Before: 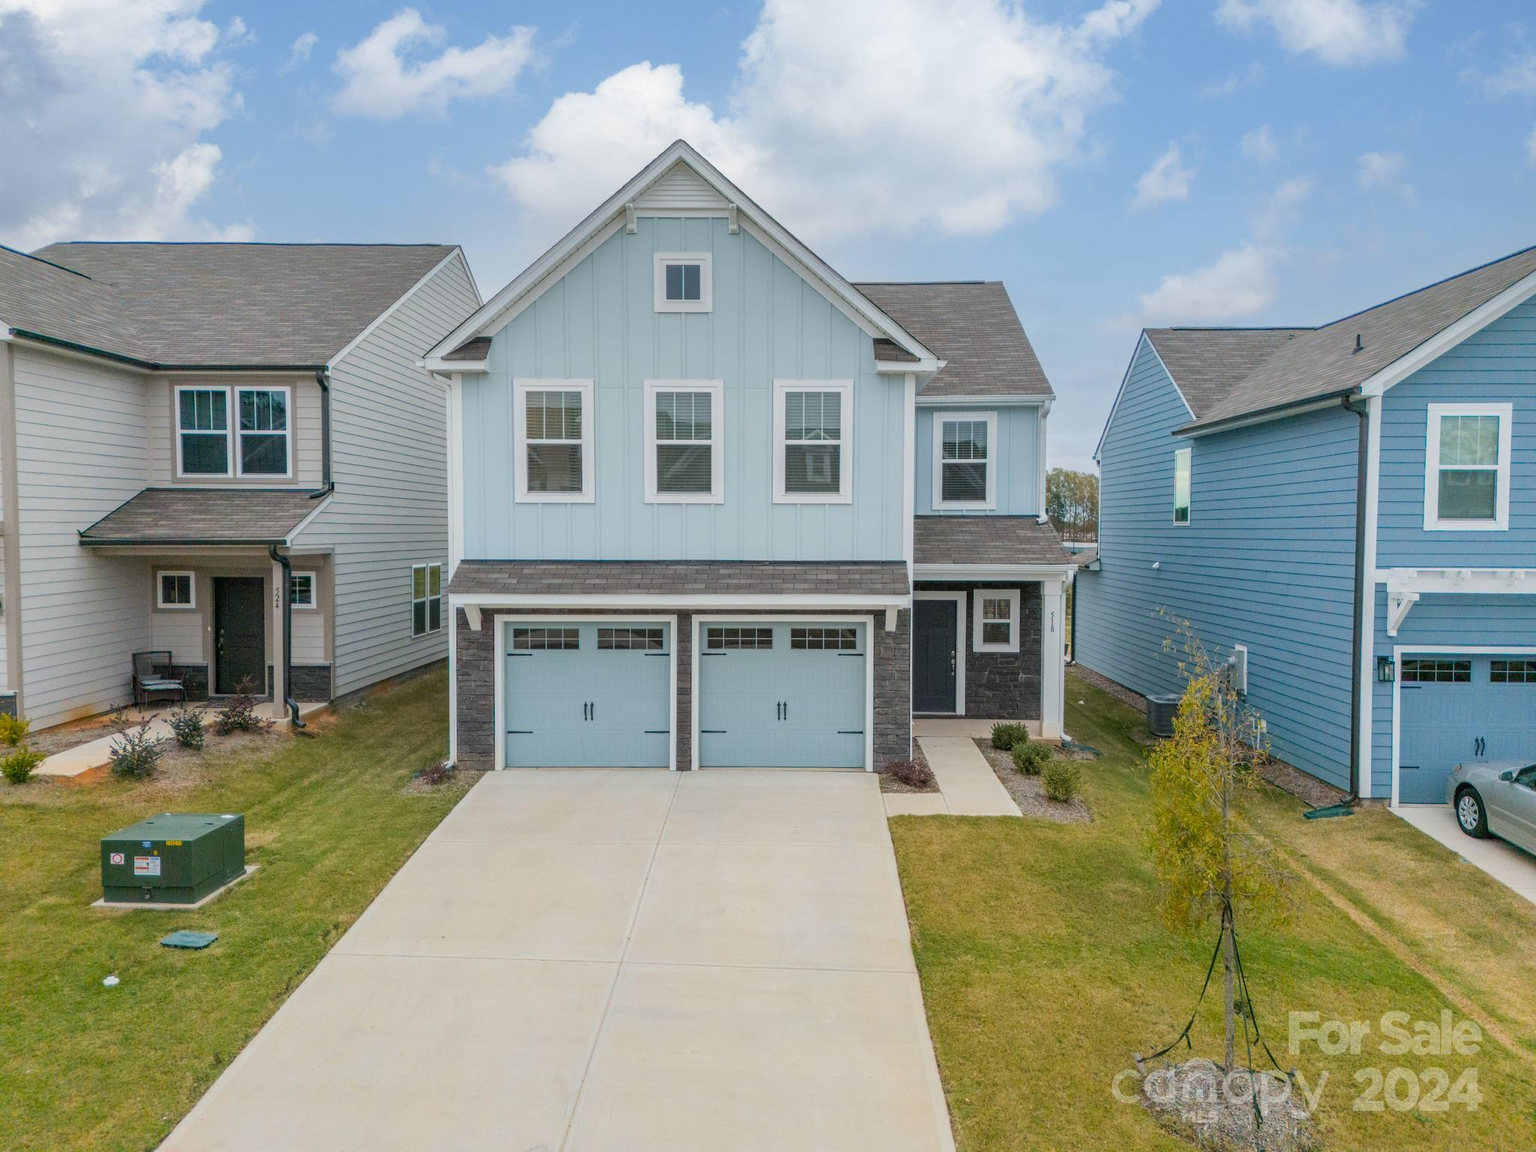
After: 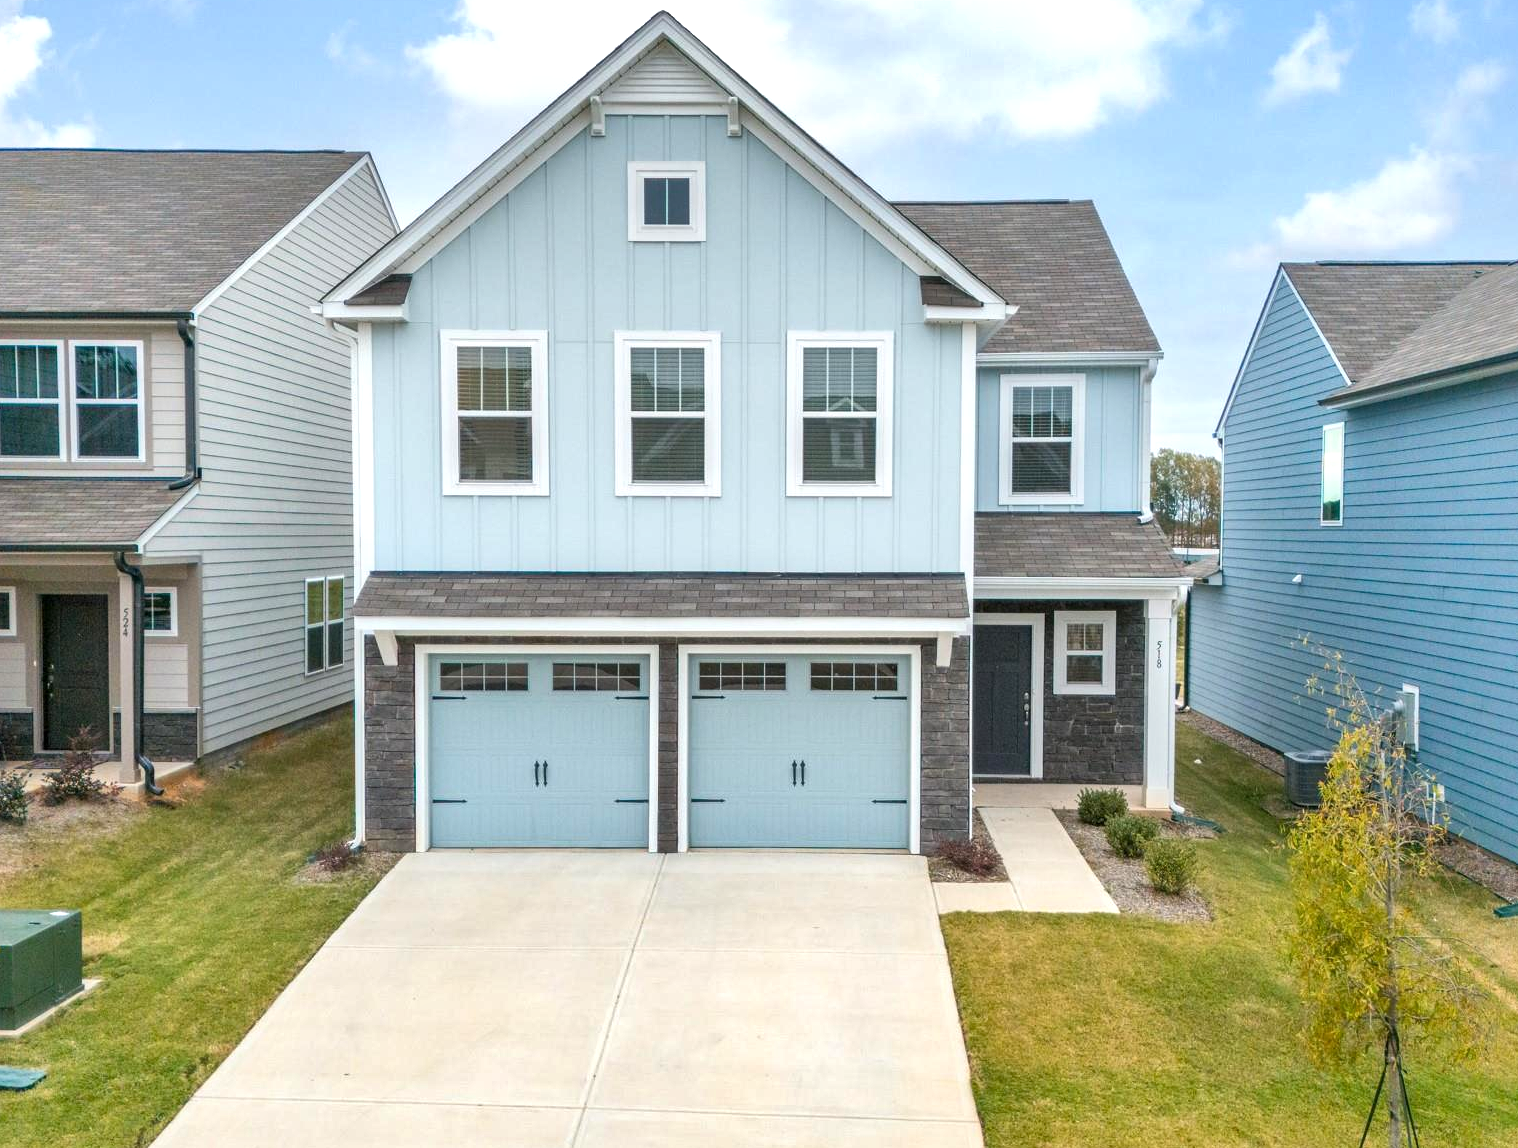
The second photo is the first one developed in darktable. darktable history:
local contrast: mode bilateral grid, contrast 21, coarseness 50, detail 119%, midtone range 0.2
crop and rotate: left 11.927%, top 11.394%, right 13.944%, bottom 13.832%
shadows and highlights: shadows 35.4, highlights -35.04, soften with gaussian
exposure: black level correction 0, exposure 0.694 EV, compensate highlight preservation false
